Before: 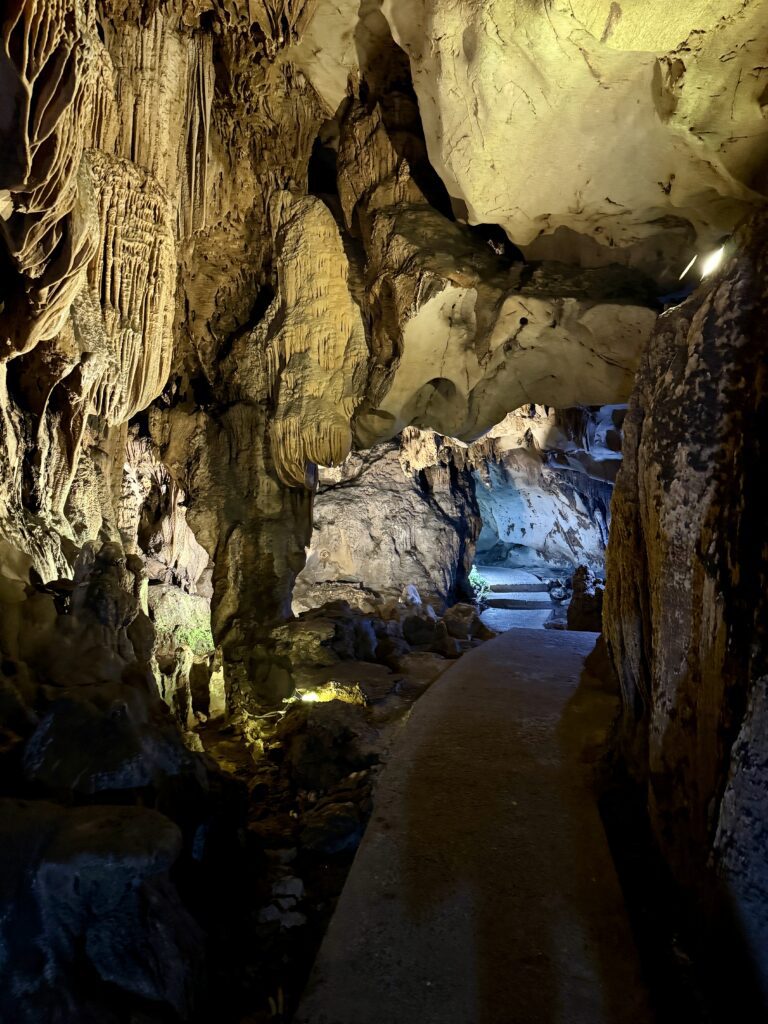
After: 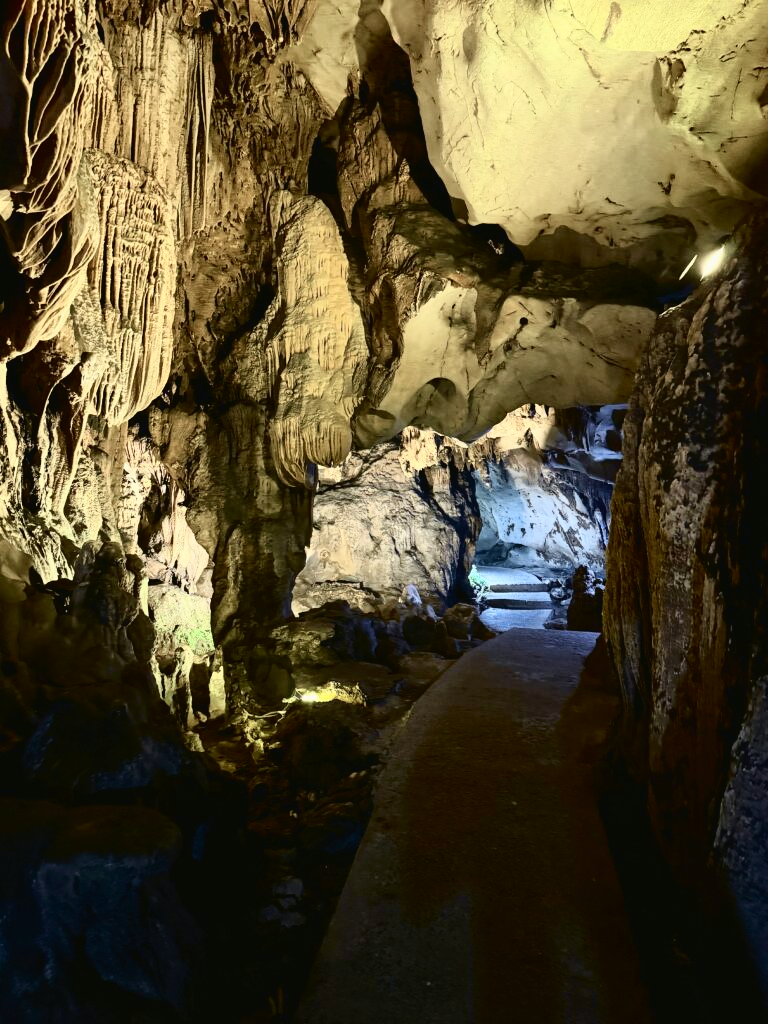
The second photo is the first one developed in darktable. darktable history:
tone curve: curves: ch0 [(0, 0.023) (0.087, 0.065) (0.184, 0.168) (0.45, 0.54) (0.57, 0.683) (0.706, 0.841) (0.877, 0.948) (1, 0.984)]; ch1 [(0, 0) (0.388, 0.369) (0.447, 0.447) (0.505, 0.5) (0.534, 0.535) (0.563, 0.563) (0.579, 0.59) (0.644, 0.663) (1, 1)]; ch2 [(0, 0) (0.301, 0.259) (0.385, 0.395) (0.492, 0.496) (0.518, 0.537) (0.583, 0.605) (0.673, 0.667) (1, 1)], color space Lab, independent channels, preserve colors none
